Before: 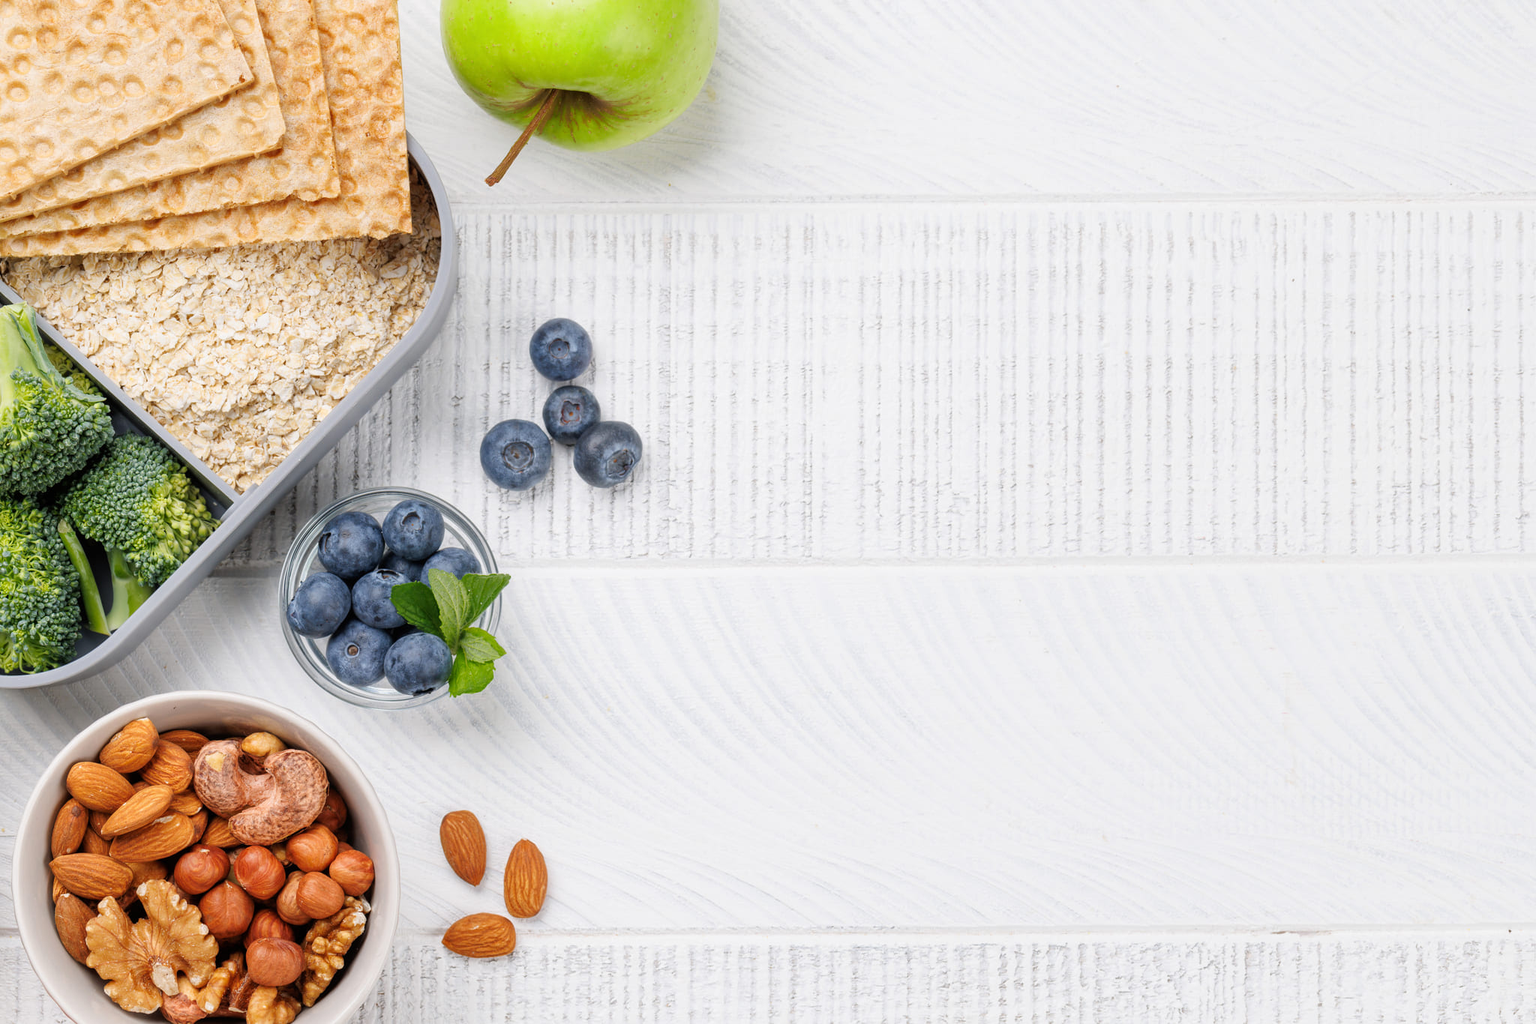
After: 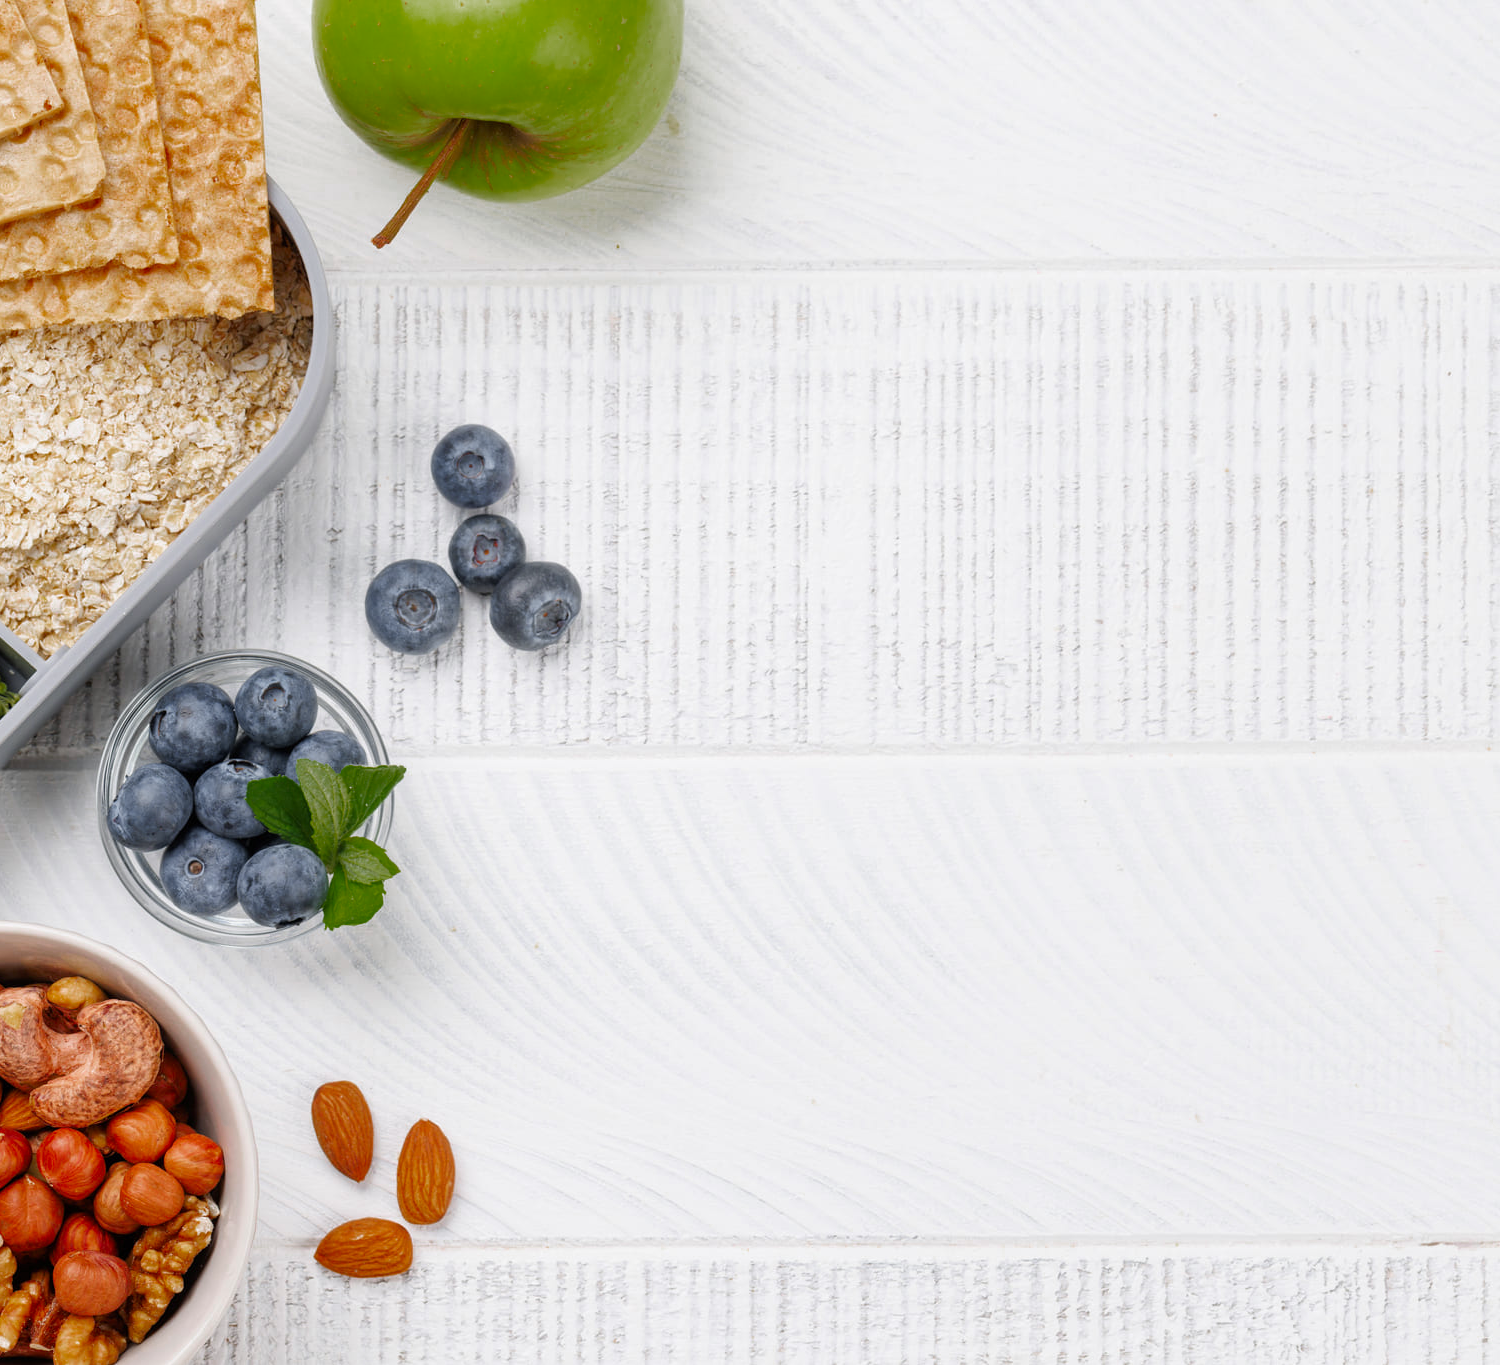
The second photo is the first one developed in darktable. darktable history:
color zones: curves: ch0 [(0, 0.48) (0.209, 0.398) (0.305, 0.332) (0.429, 0.493) (0.571, 0.5) (0.714, 0.5) (0.857, 0.5) (1, 0.48)]; ch1 [(0, 0.633) (0.143, 0.586) (0.286, 0.489) (0.429, 0.448) (0.571, 0.31) (0.714, 0.335) (0.857, 0.492) (1, 0.633)]; ch2 [(0, 0.448) (0.143, 0.498) (0.286, 0.5) (0.429, 0.5) (0.571, 0.5) (0.714, 0.5) (0.857, 0.5) (1, 0.448)]
crop: left 13.443%, right 13.31%
